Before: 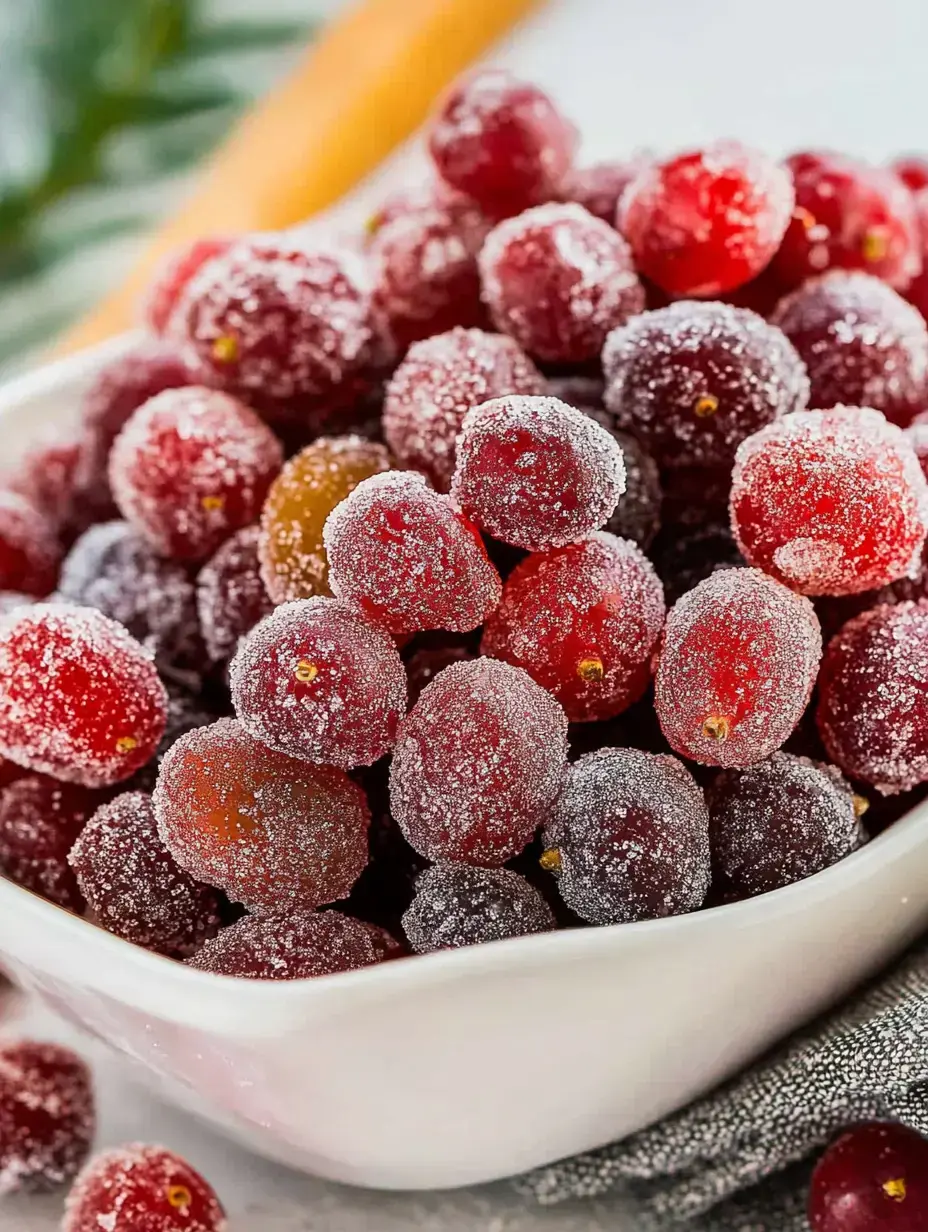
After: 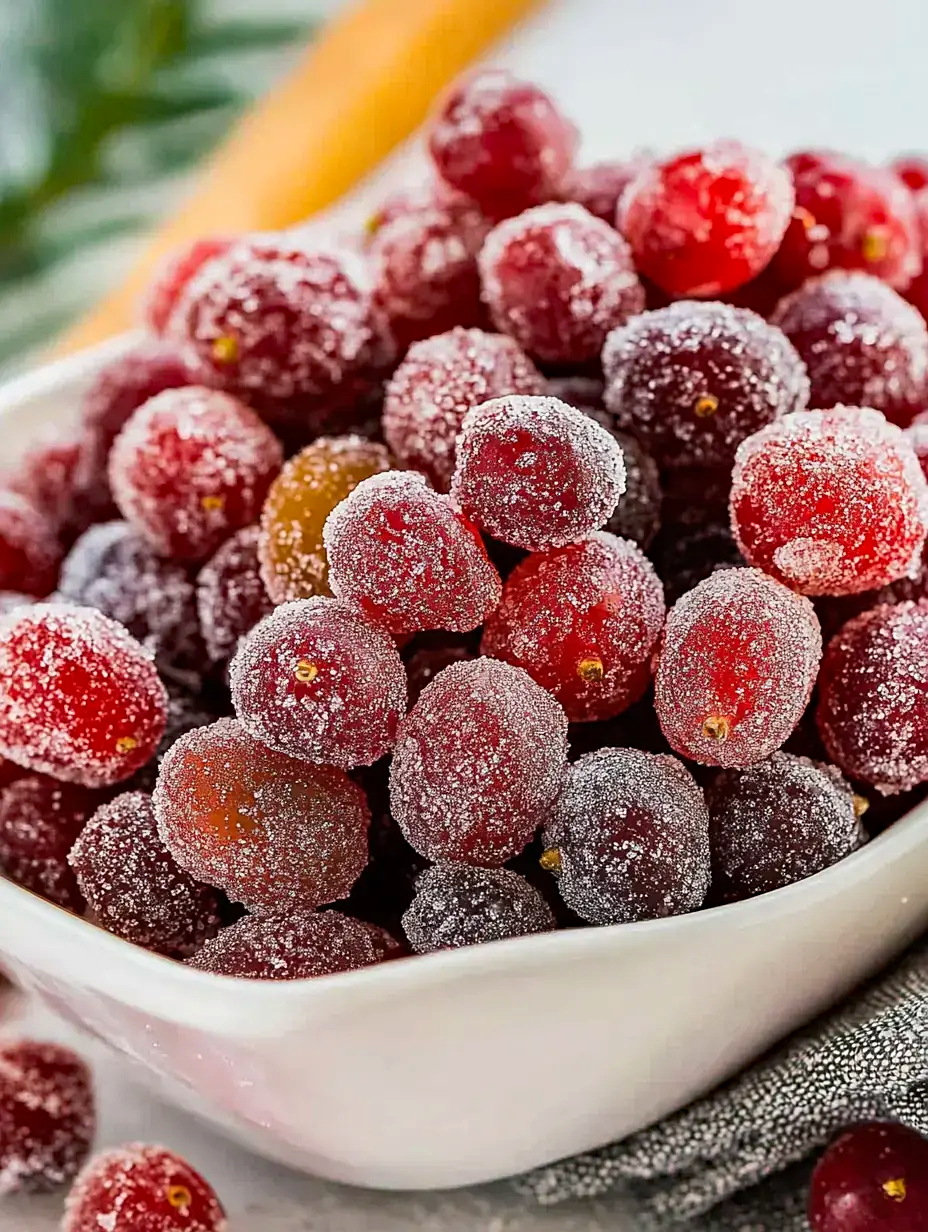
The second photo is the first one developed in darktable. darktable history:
haze removal: compatibility mode true, adaptive false
sharpen: amount 0.215
